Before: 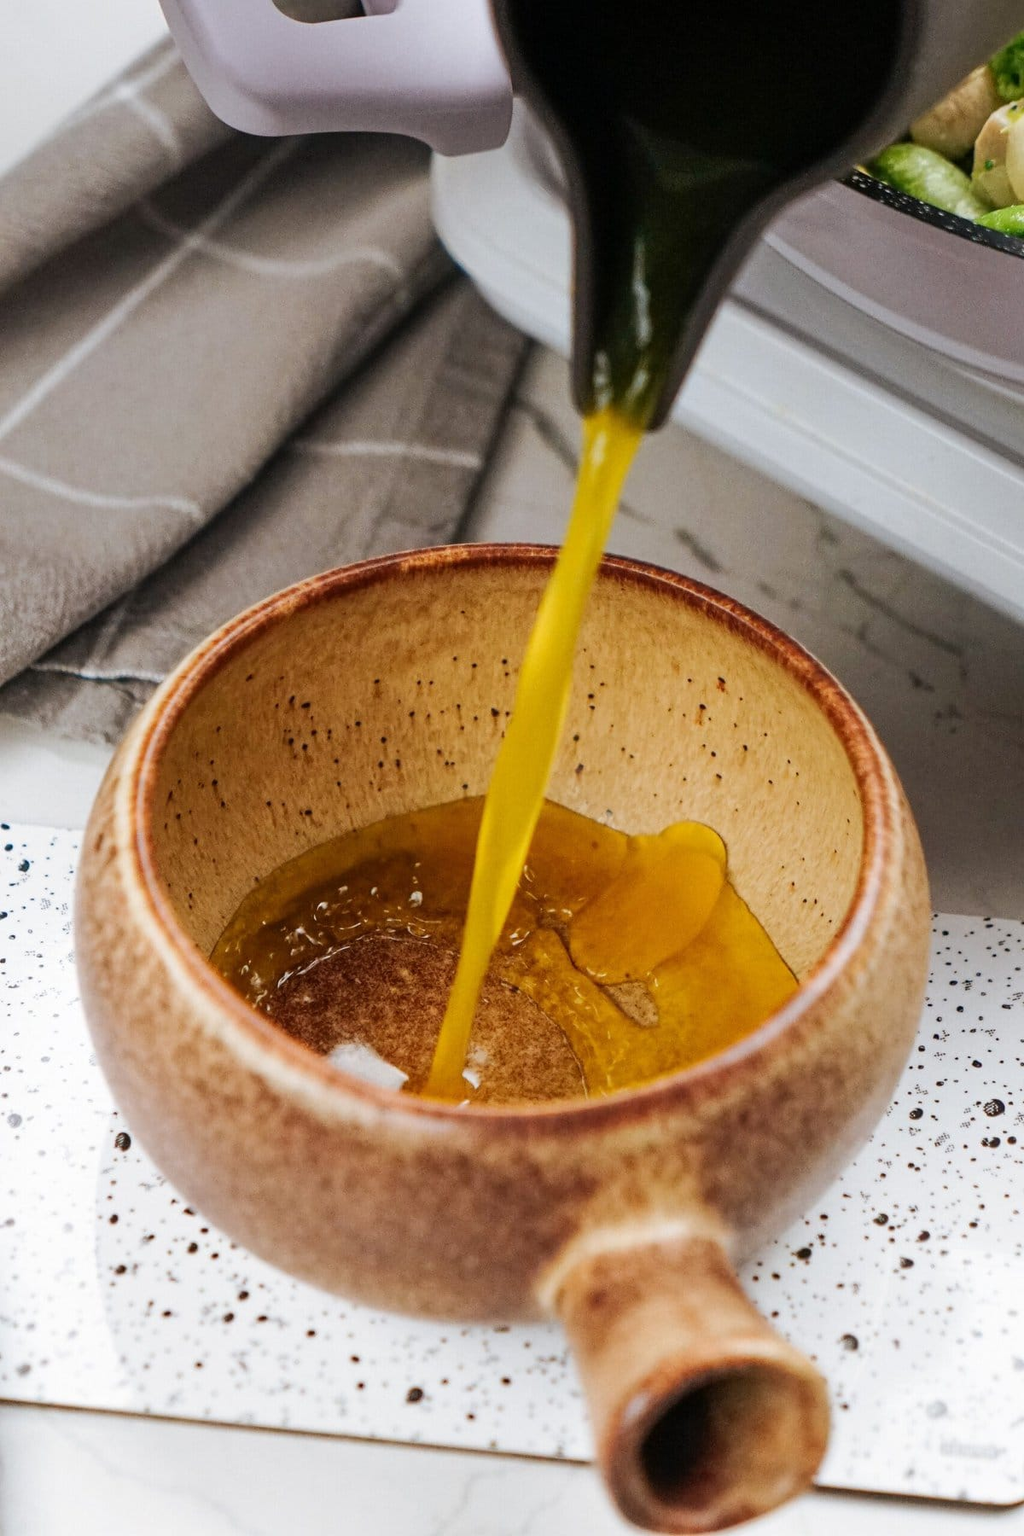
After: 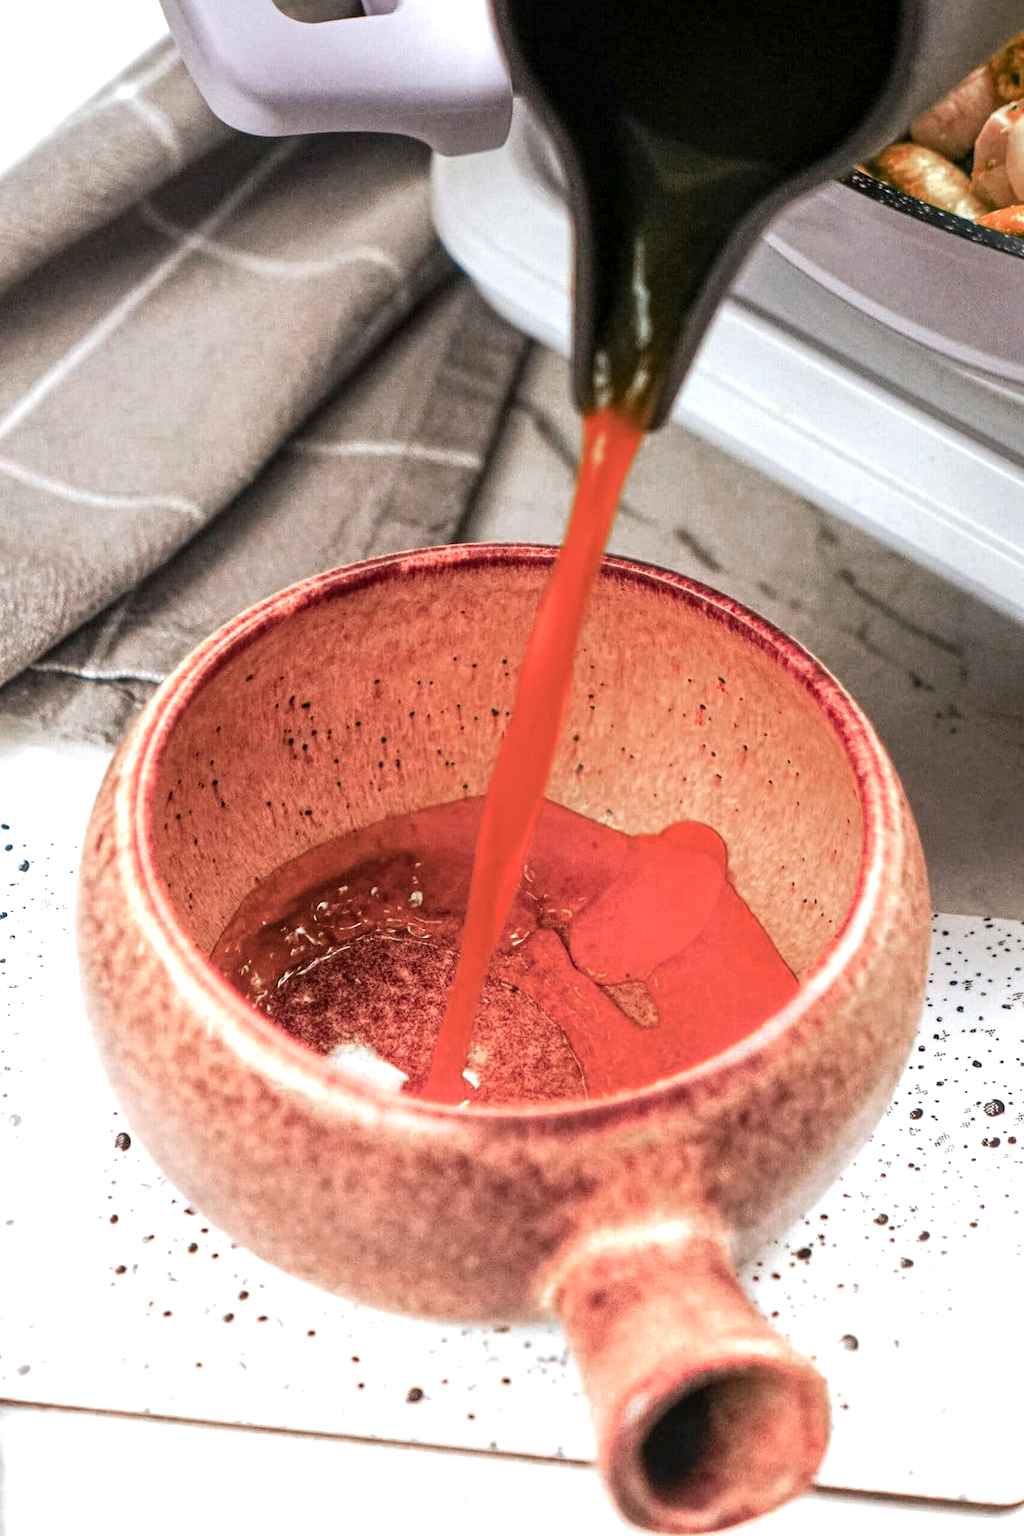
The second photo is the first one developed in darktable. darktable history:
color zones: curves: ch0 [(0.006, 0.385) (0.143, 0.563) (0.243, 0.321) (0.352, 0.464) (0.516, 0.456) (0.625, 0.5) (0.75, 0.5) (0.875, 0.5)]; ch1 [(0, 0.5) (0.134, 0.504) (0.246, 0.463) (0.421, 0.515) (0.5, 0.56) (0.625, 0.5) (0.75, 0.5) (0.875, 0.5)]; ch2 [(0, 0.5) (0.131, 0.426) (0.307, 0.289) (0.38, 0.188) (0.513, 0.216) (0.625, 0.548) (0.75, 0.468) (0.838, 0.396) (0.971, 0.311)]
local contrast: highlights 99%, shadows 86%, detail 160%, midtone range 0.2
exposure: exposure 0.6 EV, compensate highlight preservation false
